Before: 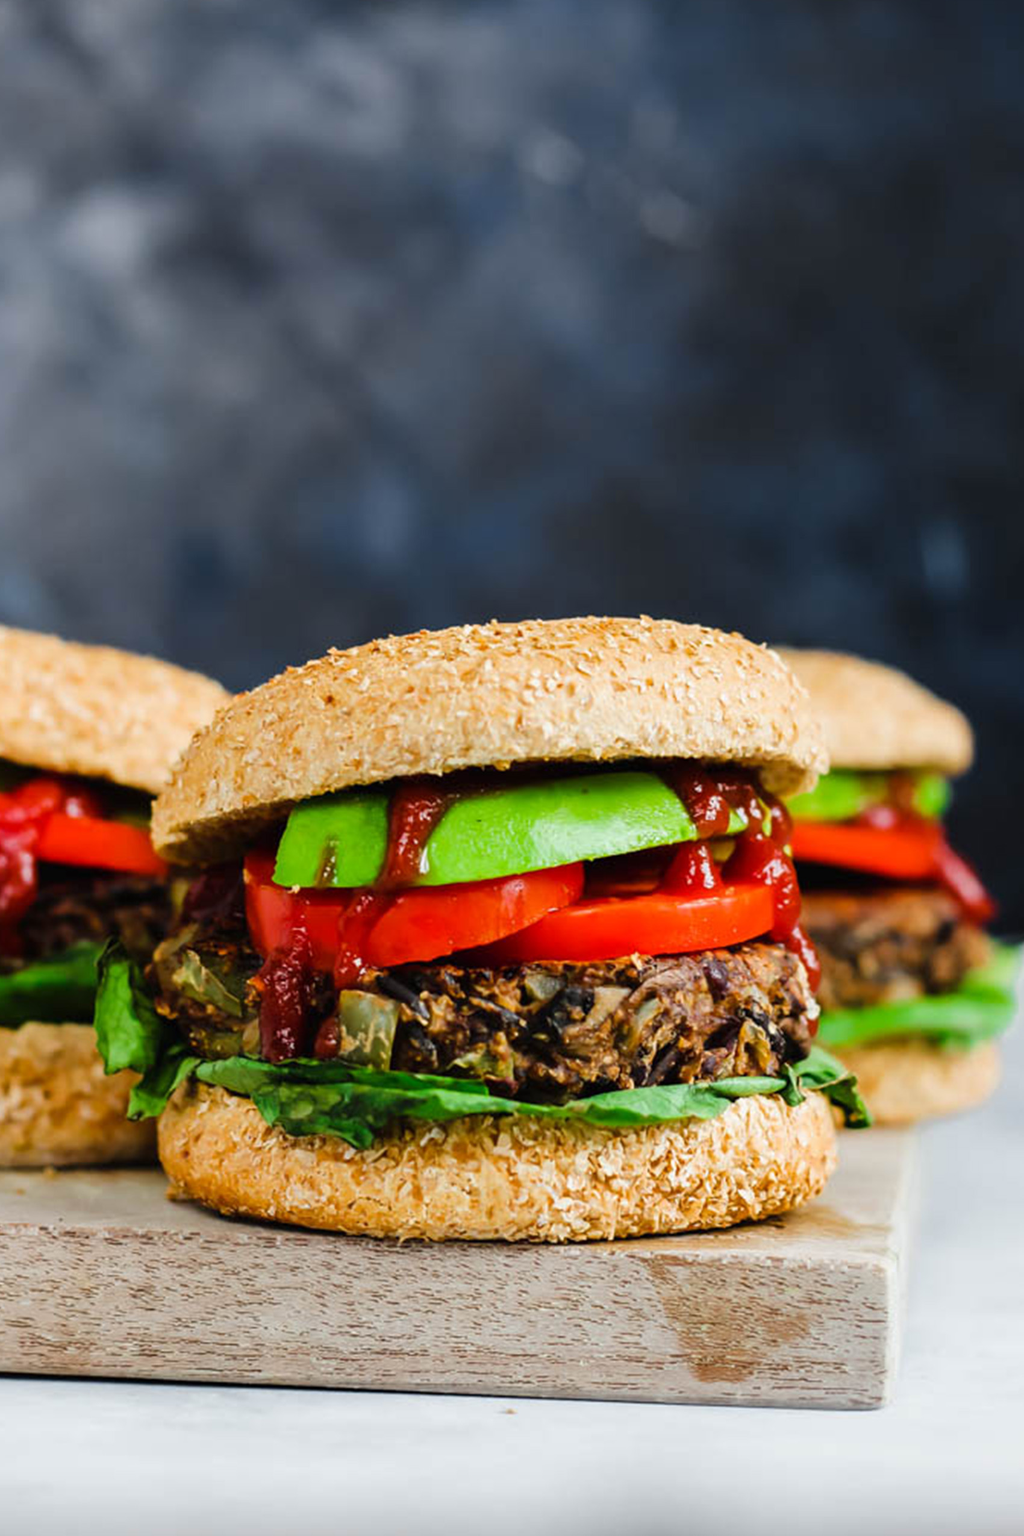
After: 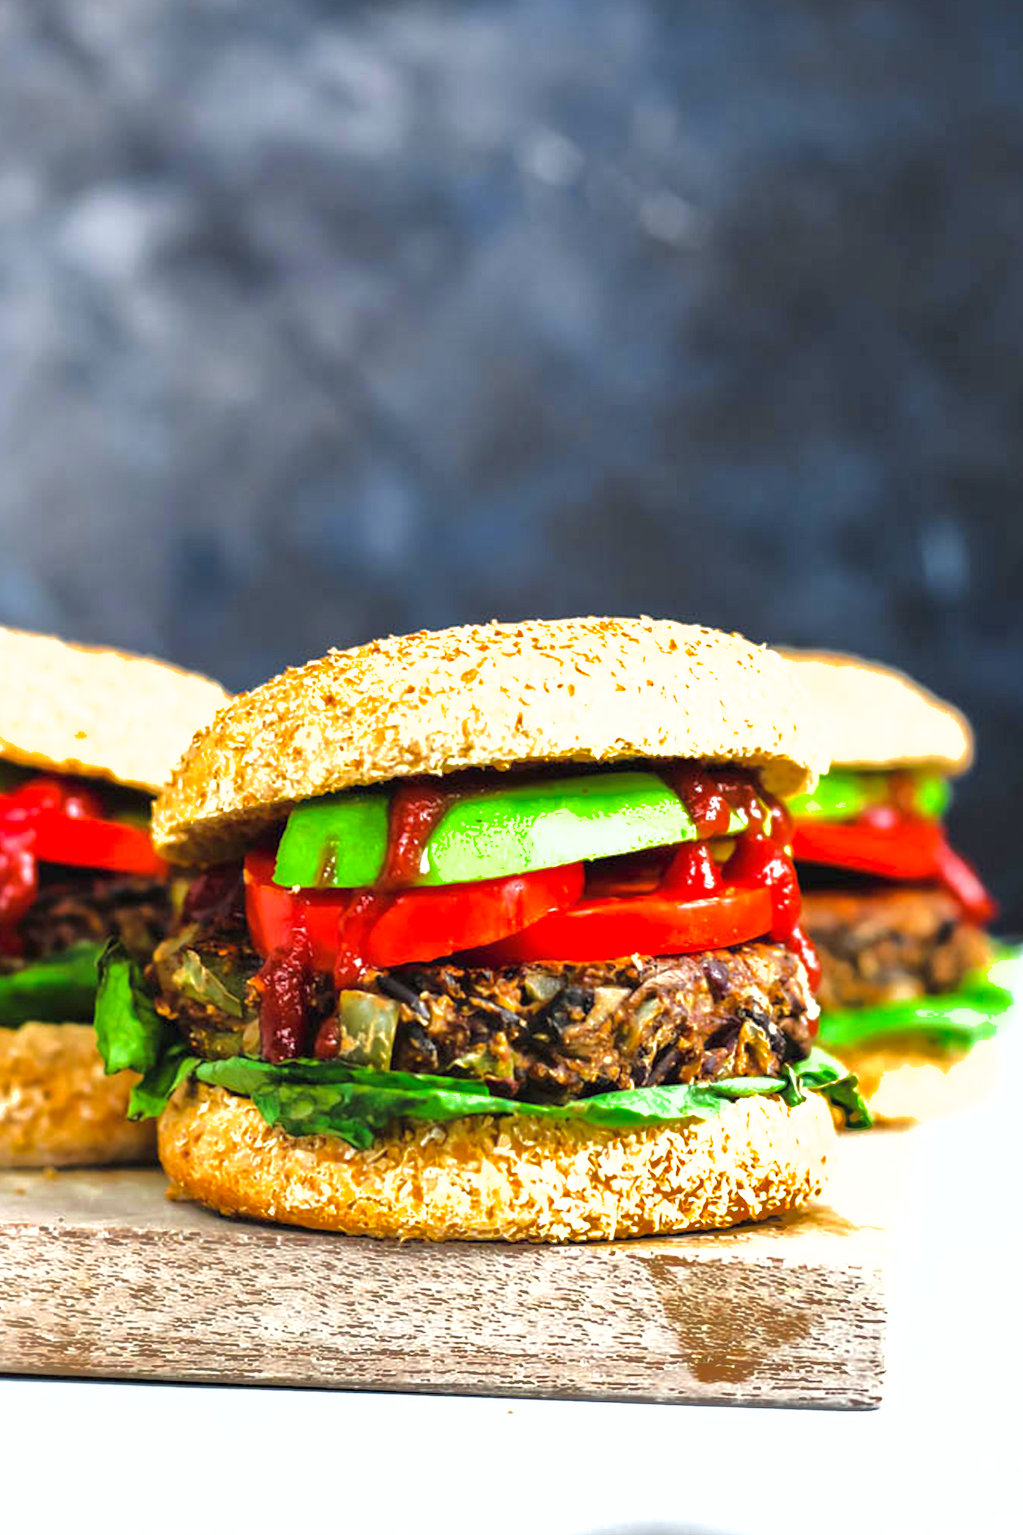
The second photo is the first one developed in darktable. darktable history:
shadows and highlights: shadows 39.61, highlights -59.79
exposure: exposure 0.999 EV, compensate highlight preservation false
